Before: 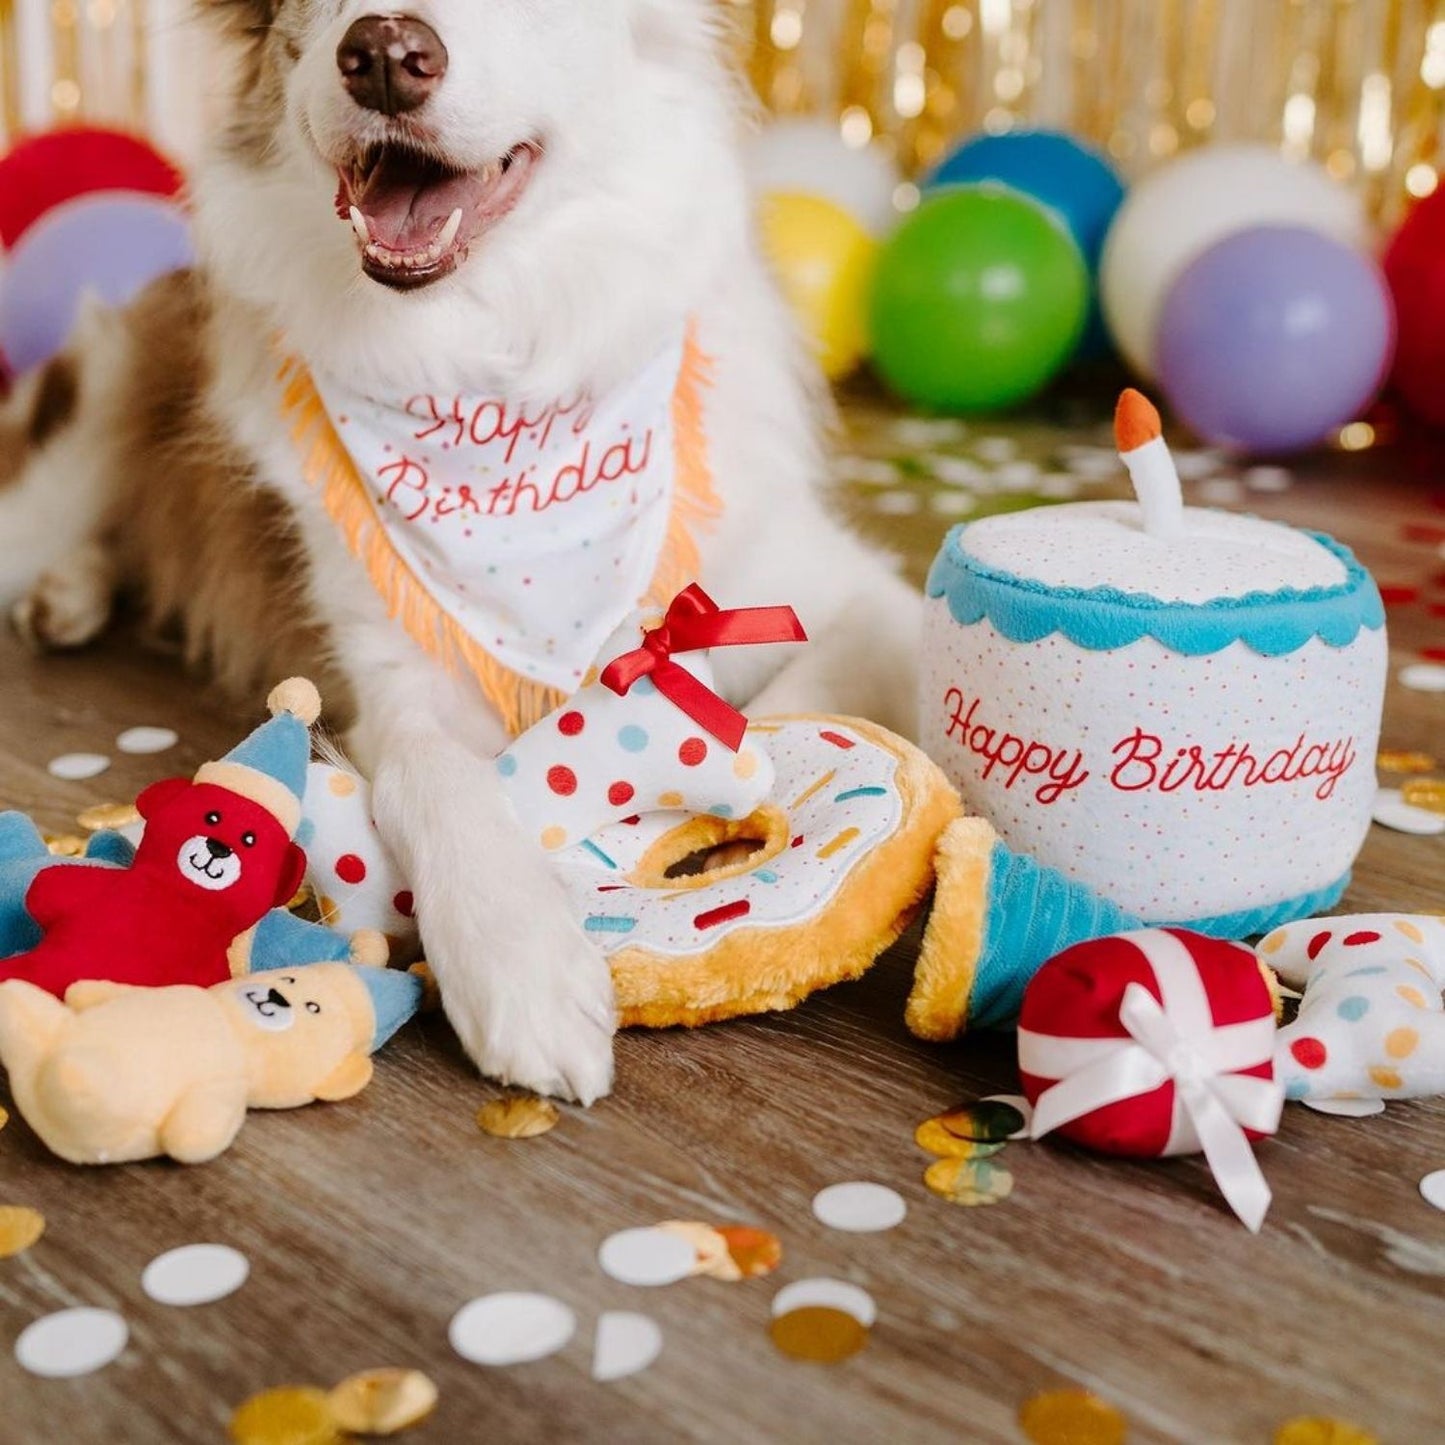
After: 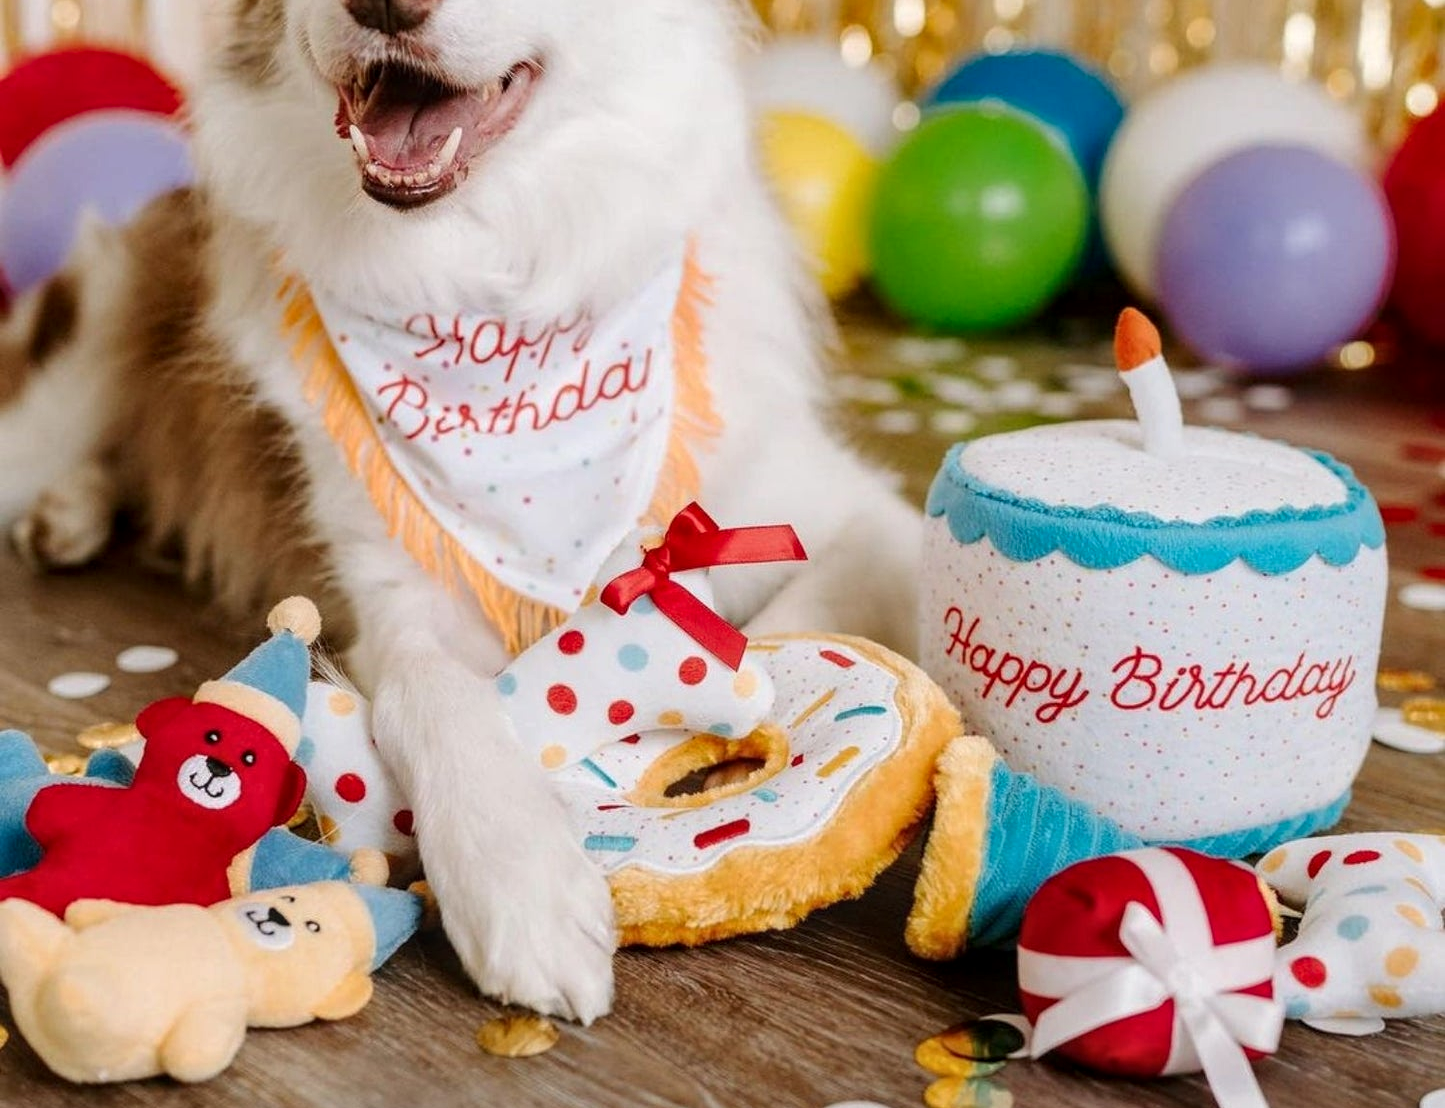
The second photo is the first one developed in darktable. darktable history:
local contrast: on, module defaults
crop: top 5.667%, bottom 17.637%
